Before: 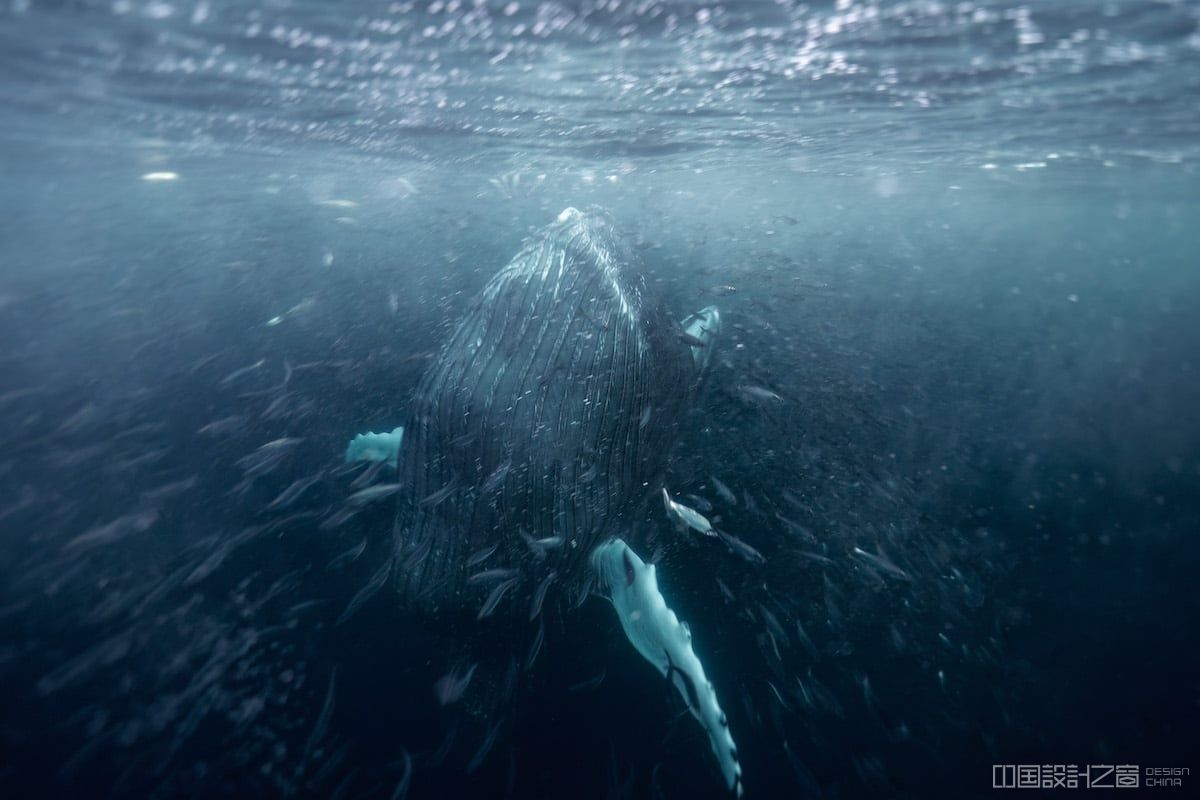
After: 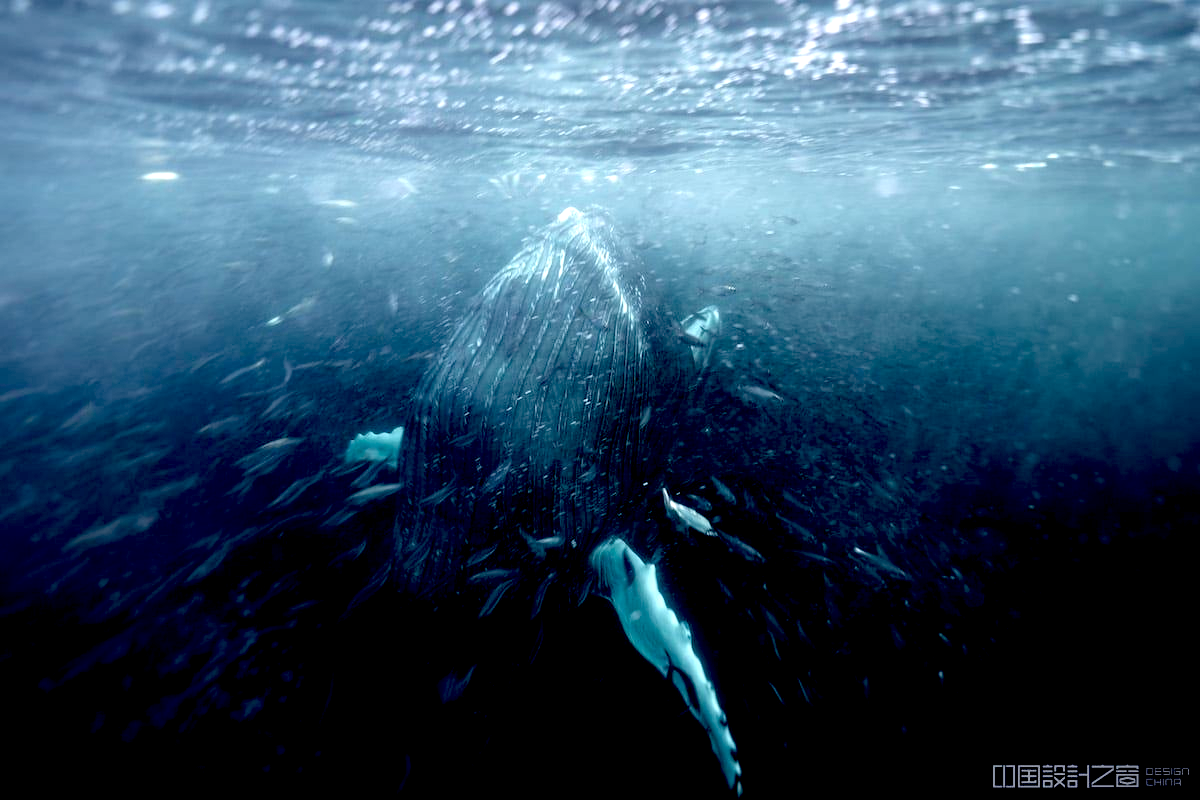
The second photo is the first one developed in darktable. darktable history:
exposure: black level correction 0.031, exposure 0.302 EV, compensate exposure bias true, compensate highlight preservation false
tone equalizer: -8 EV -0.414 EV, -7 EV -0.41 EV, -6 EV -0.368 EV, -5 EV -0.239 EV, -3 EV 0.207 EV, -2 EV 0.349 EV, -1 EV 0.377 EV, +0 EV 0.394 EV
